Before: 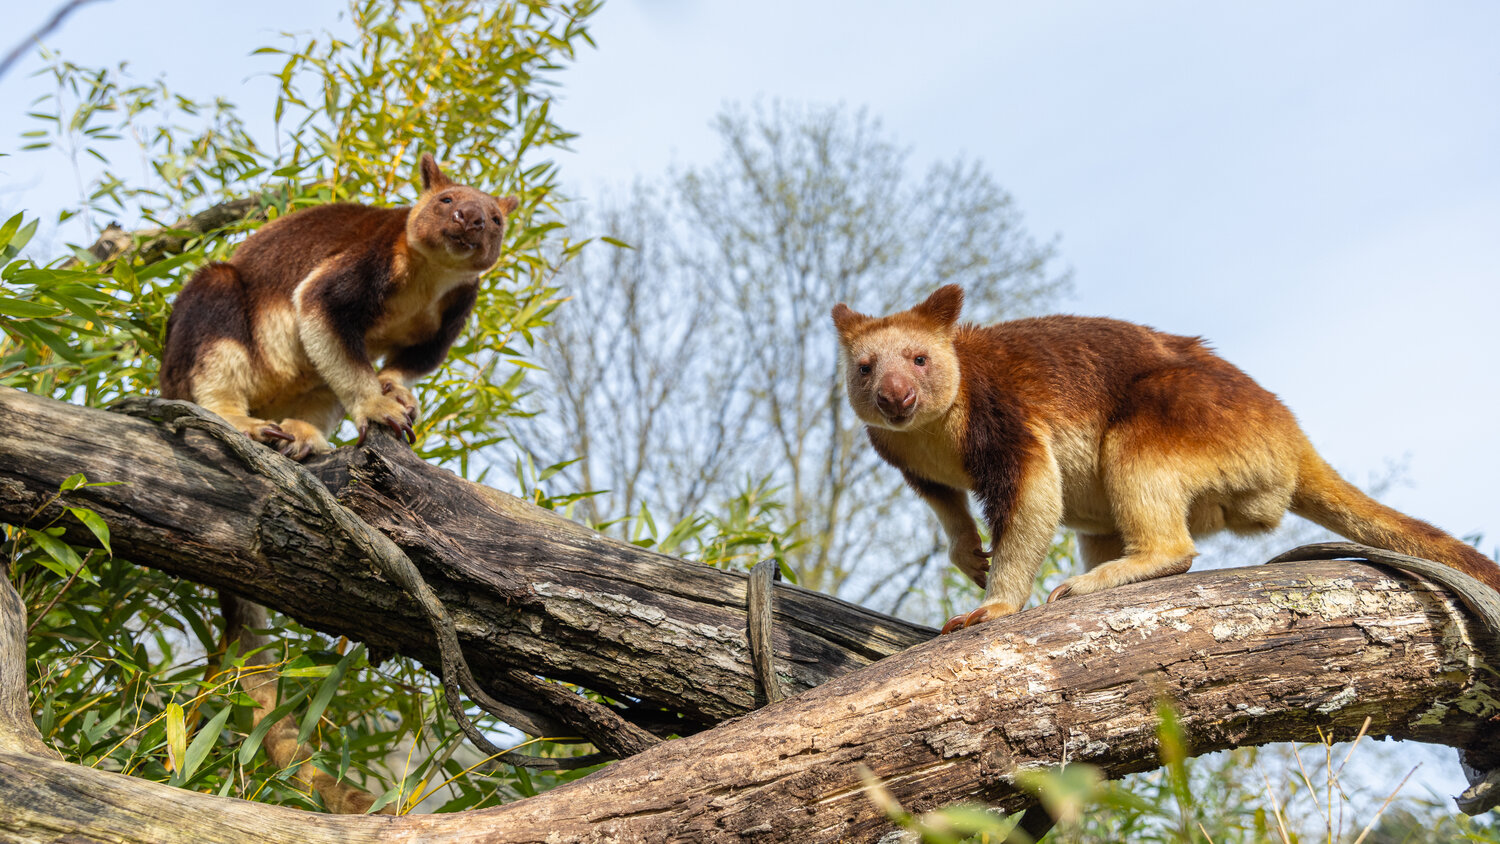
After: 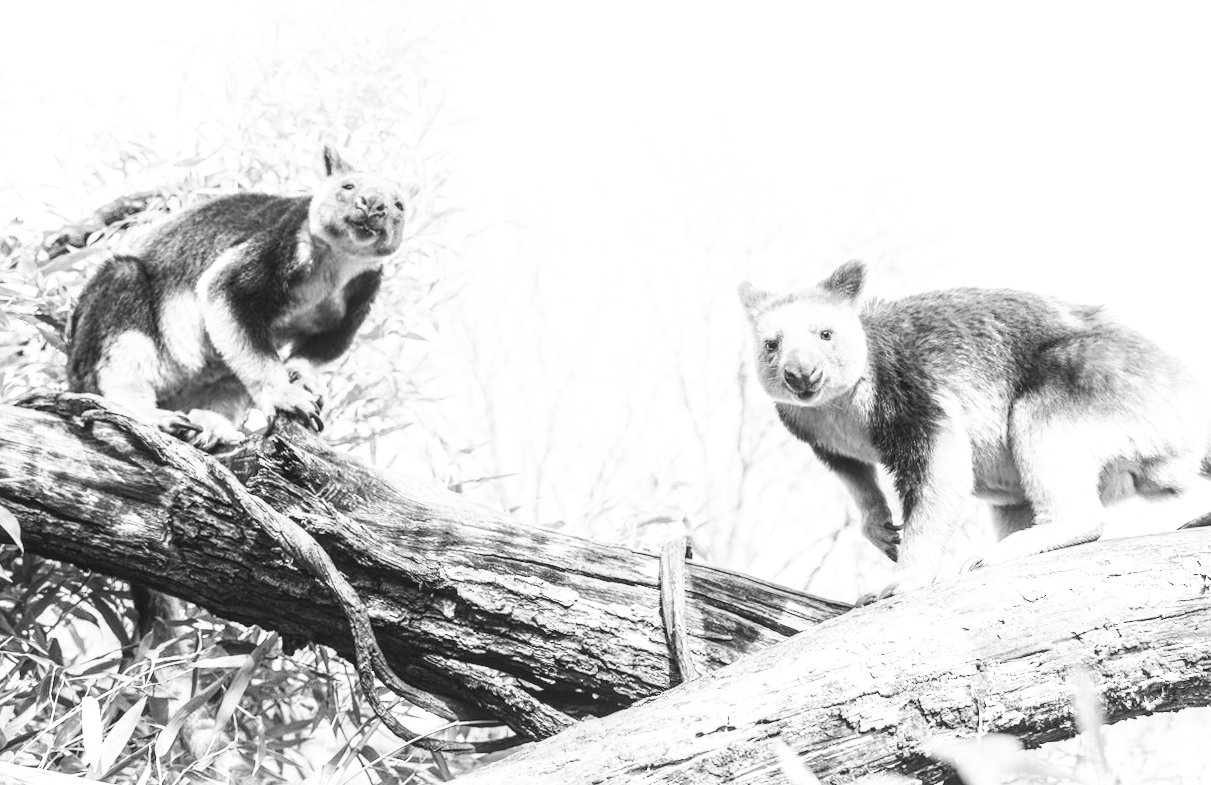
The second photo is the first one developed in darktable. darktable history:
contrast brightness saturation: contrast 0.53, brightness 0.47, saturation -1
crop and rotate: angle 1°, left 4.281%, top 0.642%, right 11.383%, bottom 2.486%
local contrast: on, module defaults
exposure: exposure 0.6 EV, compensate highlight preservation false
shadows and highlights: shadows -40.15, highlights 62.88, soften with gaussian
rotate and perspective: rotation -0.45°, automatic cropping original format, crop left 0.008, crop right 0.992, crop top 0.012, crop bottom 0.988
color balance rgb: shadows lift › chroma 2%, shadows lift › hue 219.6°, power › hue 313.2°, highlights gain › chroma 3%, highlights gain › hue 75.6°, global offset › luminance 0.5%, perceptual saturation grading › global saturation 15.33%, perceptual saturation grading › highlights -19.33%, perceptual saturation grading › shadows 20%, global vibrance 20%
